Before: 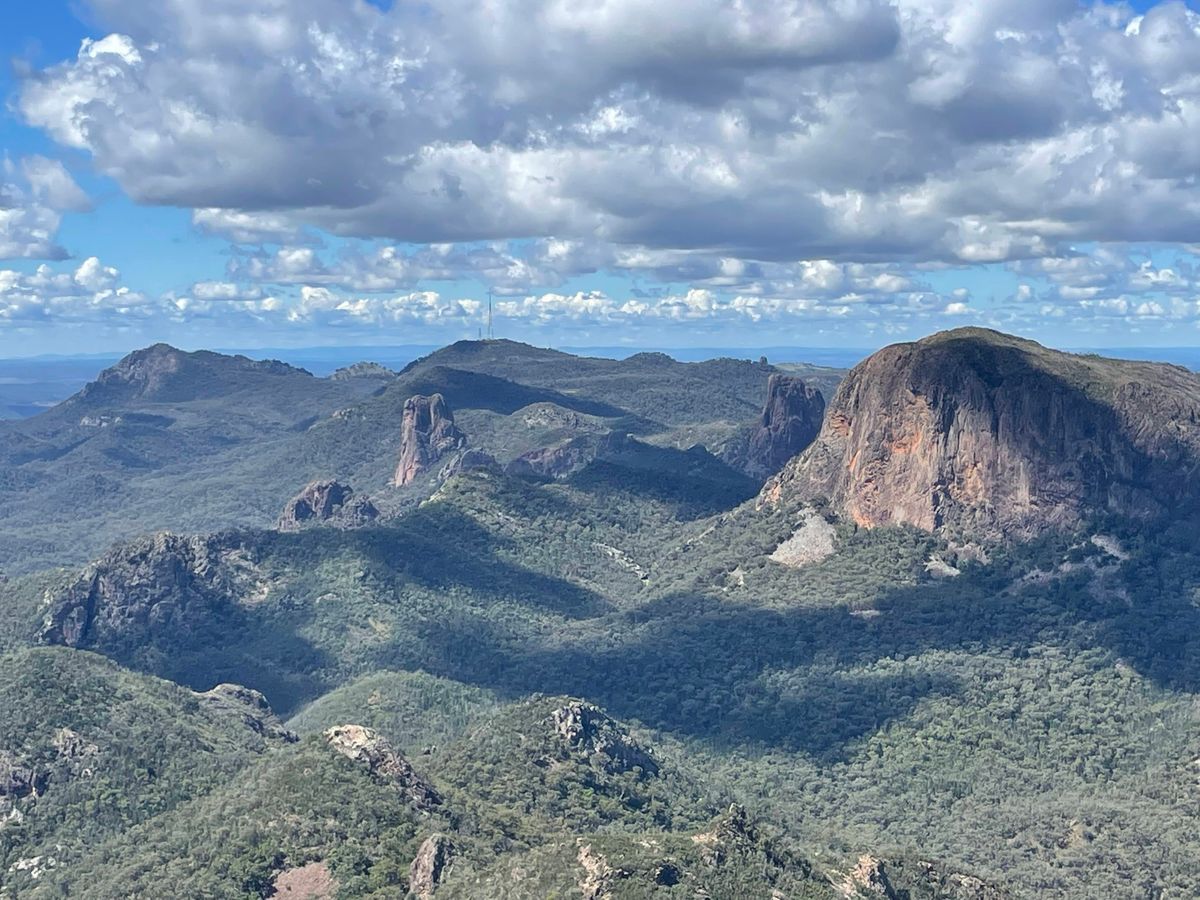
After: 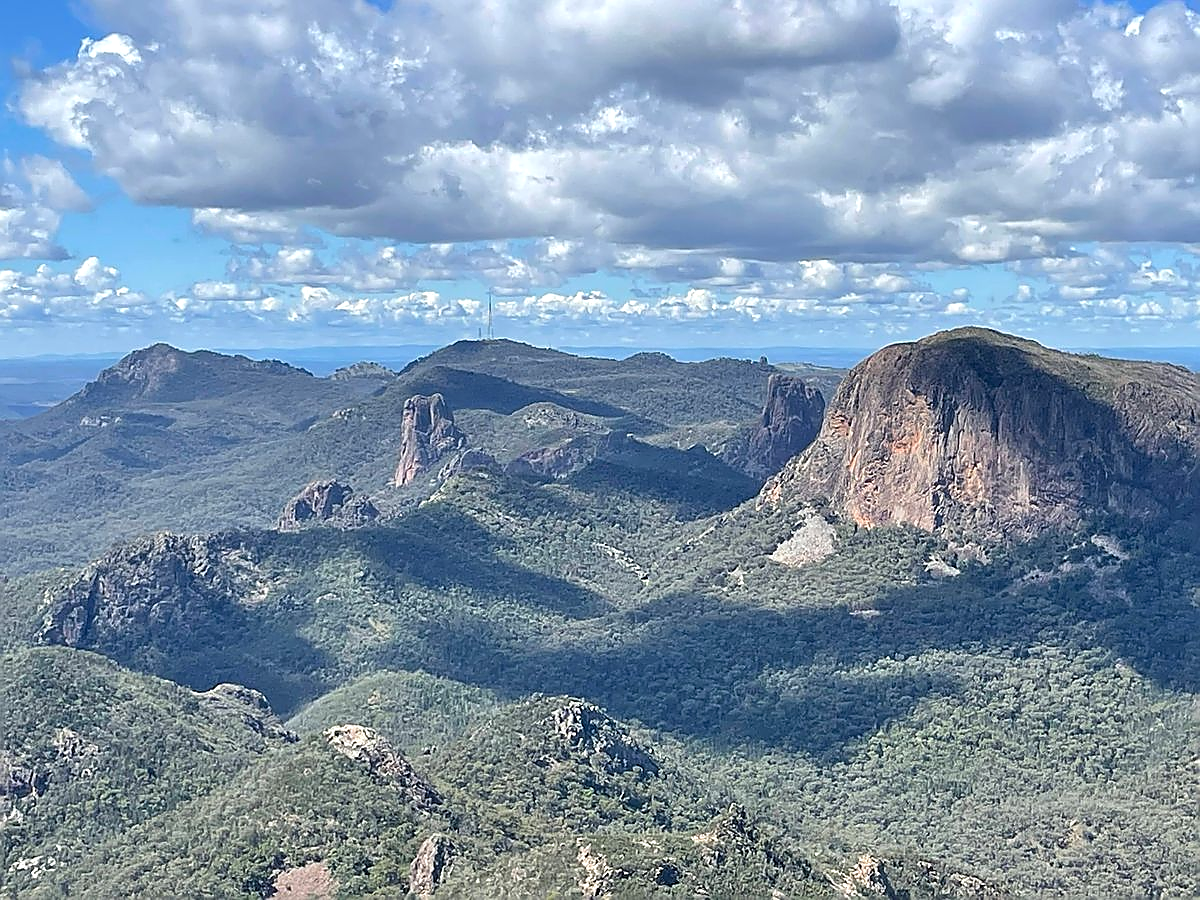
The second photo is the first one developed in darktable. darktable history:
exposure: exposure 0.207 EV, compensate highlight preservation false
sharpen: radius 1.4, amount 1.25, threshold 0.7
